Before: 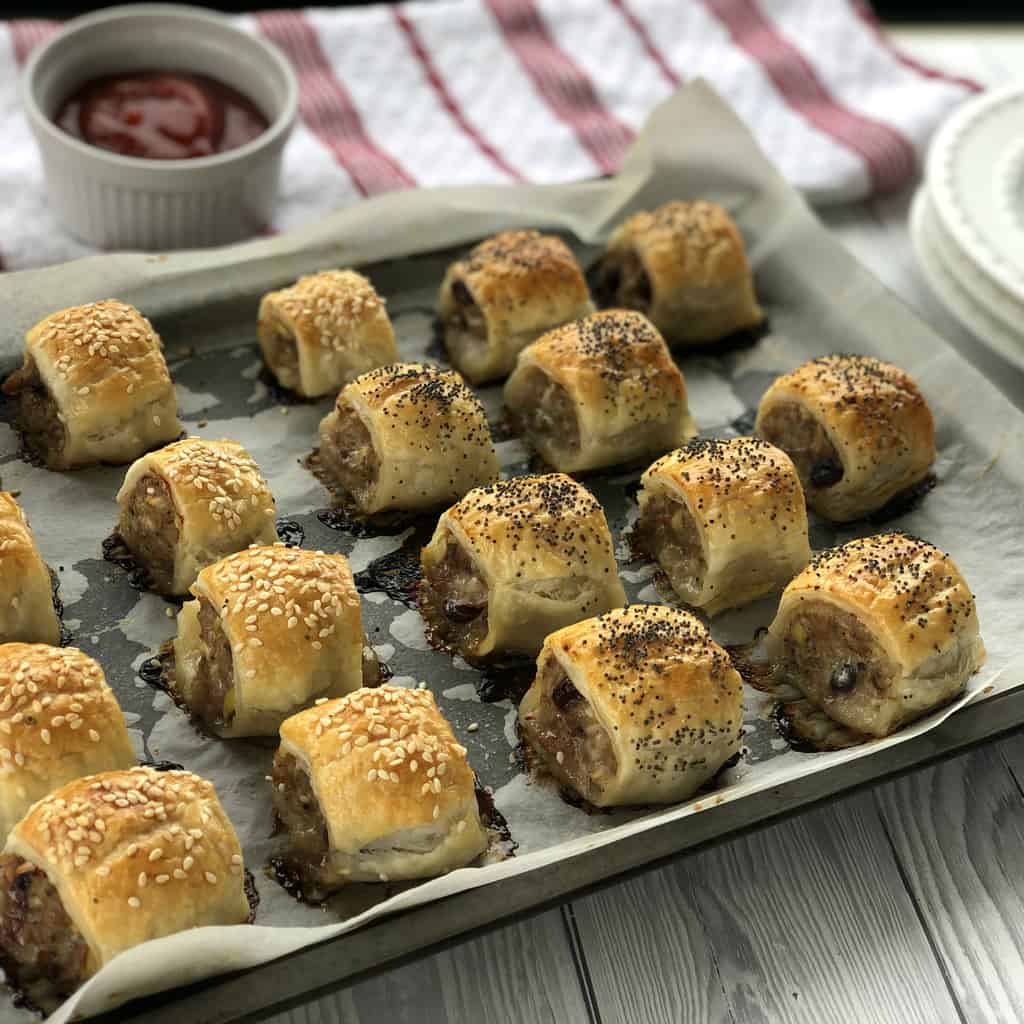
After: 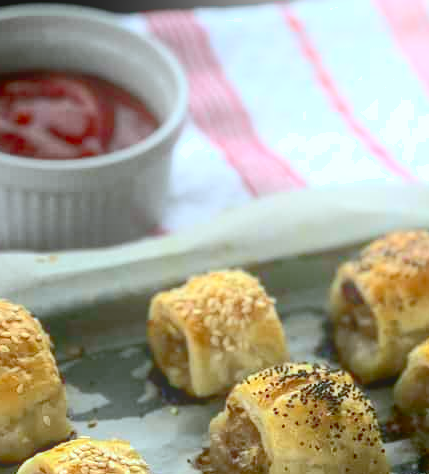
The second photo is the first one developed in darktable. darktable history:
exposure: black level correction 0.005, exposure 0.286 EV, compensate highlight preservation false
white balance: red 0.924, blue 1.095
bloom: threshold 82.5%, strength 16.25%
contrast brightness saturation: contrast 0.28
shadows and highlights: on, module defaults
contrast equalizer: octaves 7, y [[0.6 ×6], [0.55 ×6], [0 ×6], [0 ×6], [0 ×6]], mix -0.3
local contrast: detail 110%
crop and rotate: left 10.817%, top 0.062%, right 47.194%, bottom 53.626%
